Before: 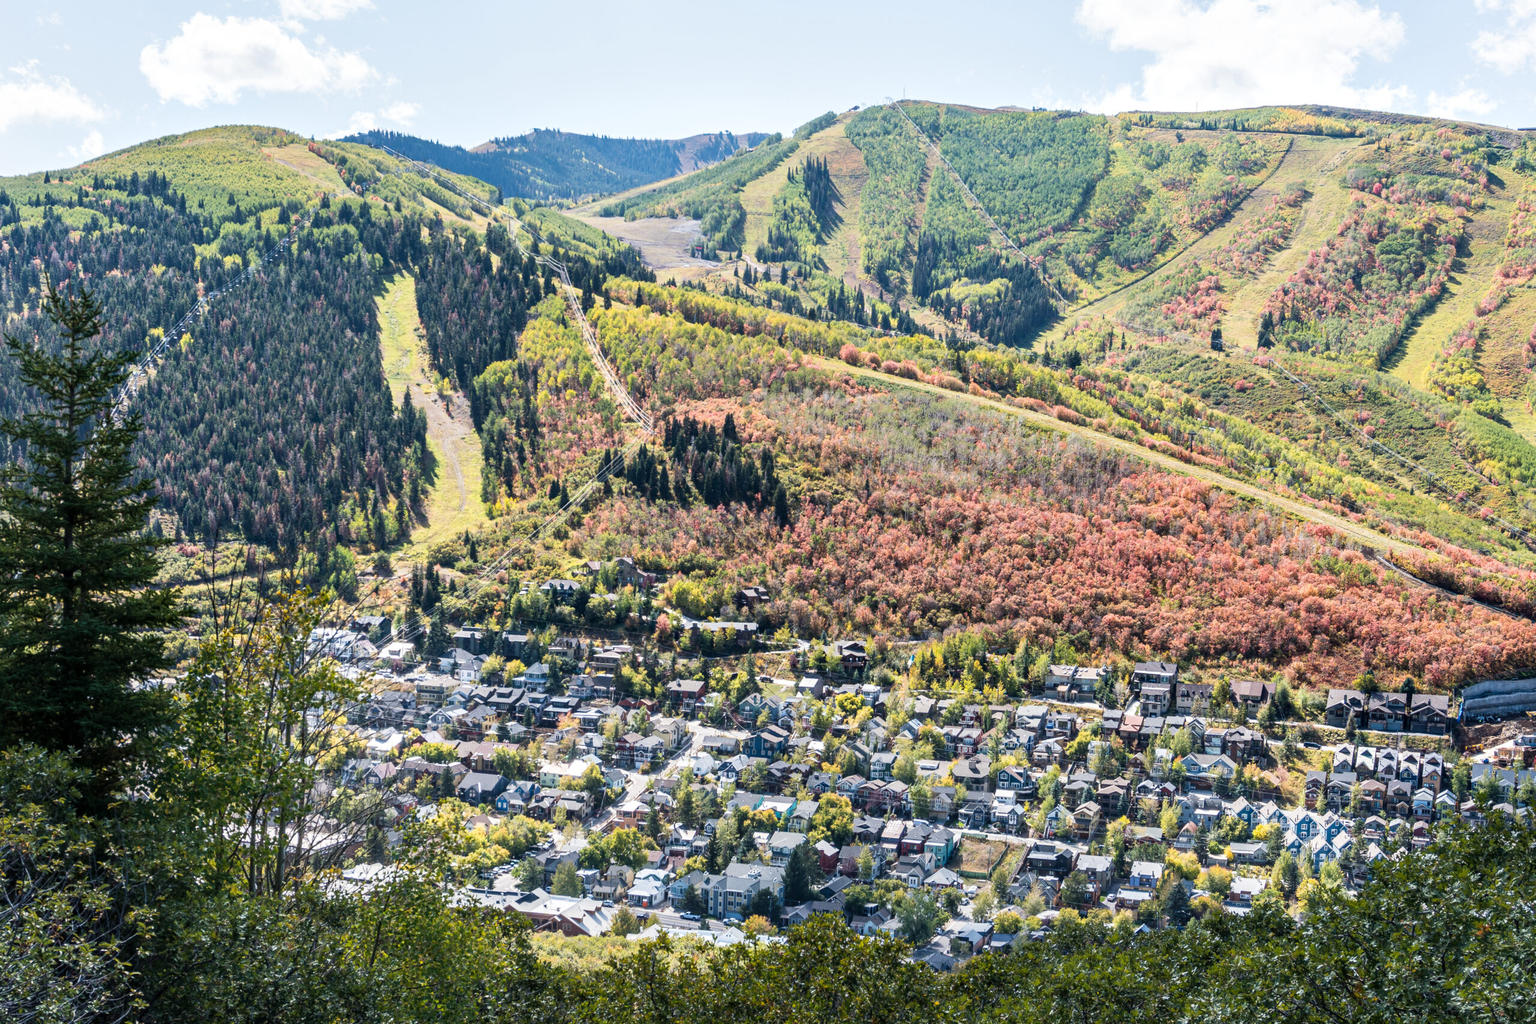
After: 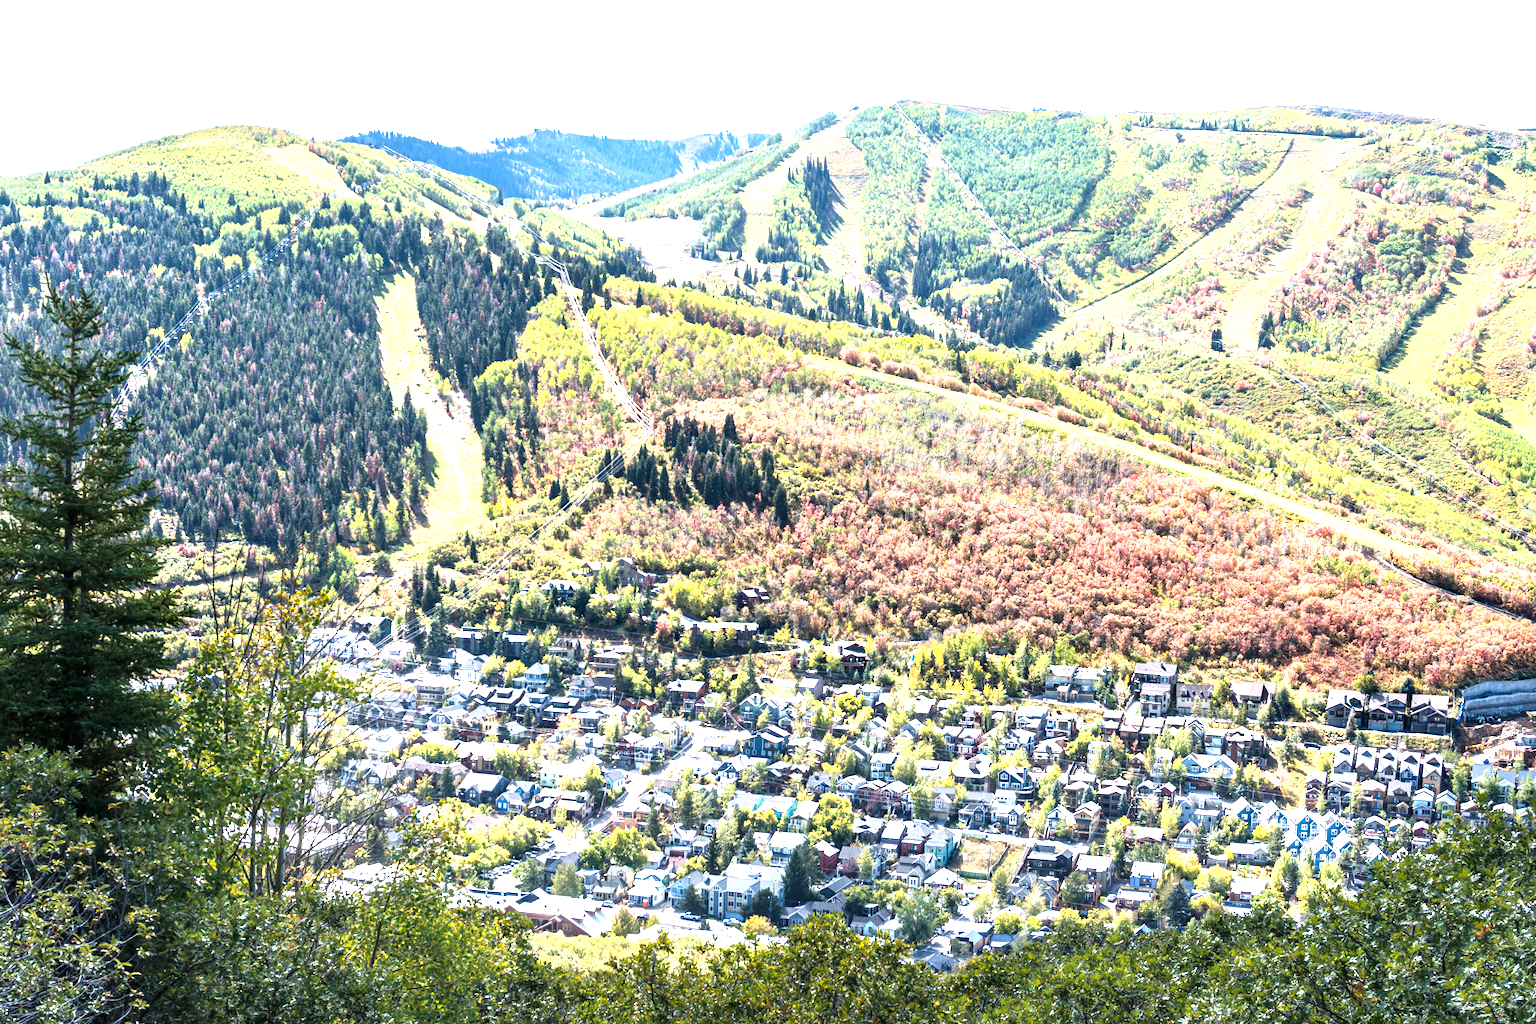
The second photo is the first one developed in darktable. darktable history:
exposure: exposure 1.25 EV, compensate exposure bias true, compensate highlight preservation false
